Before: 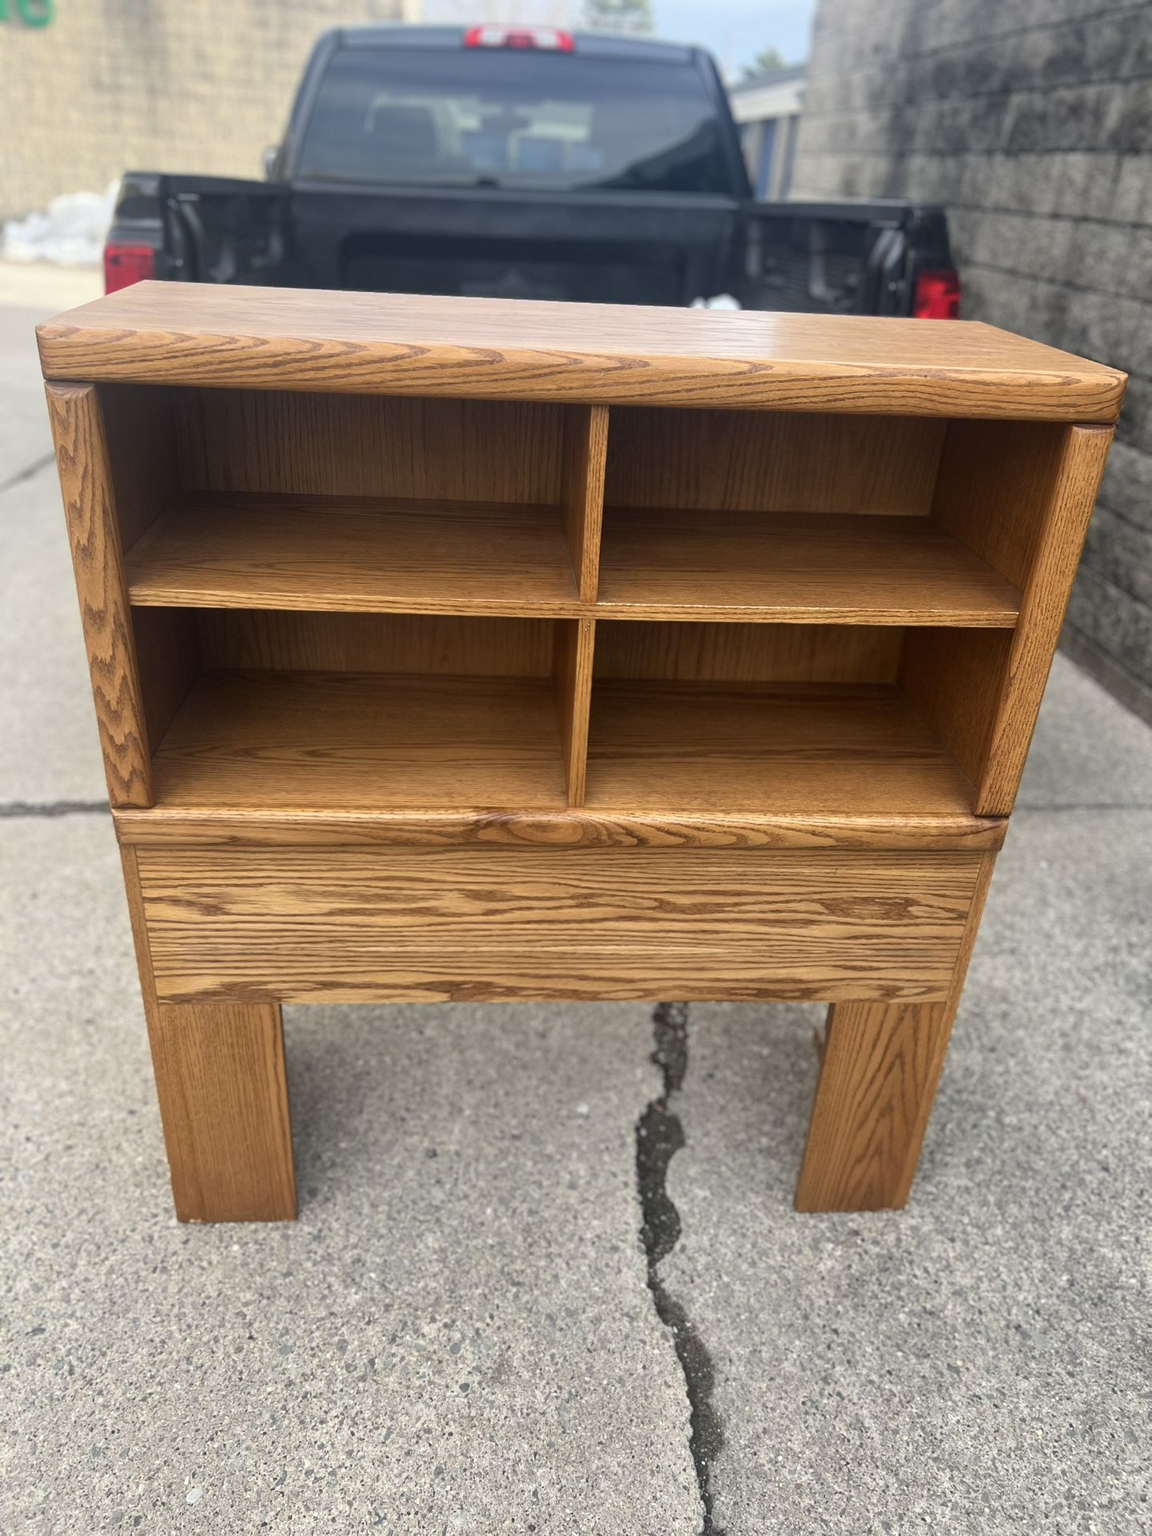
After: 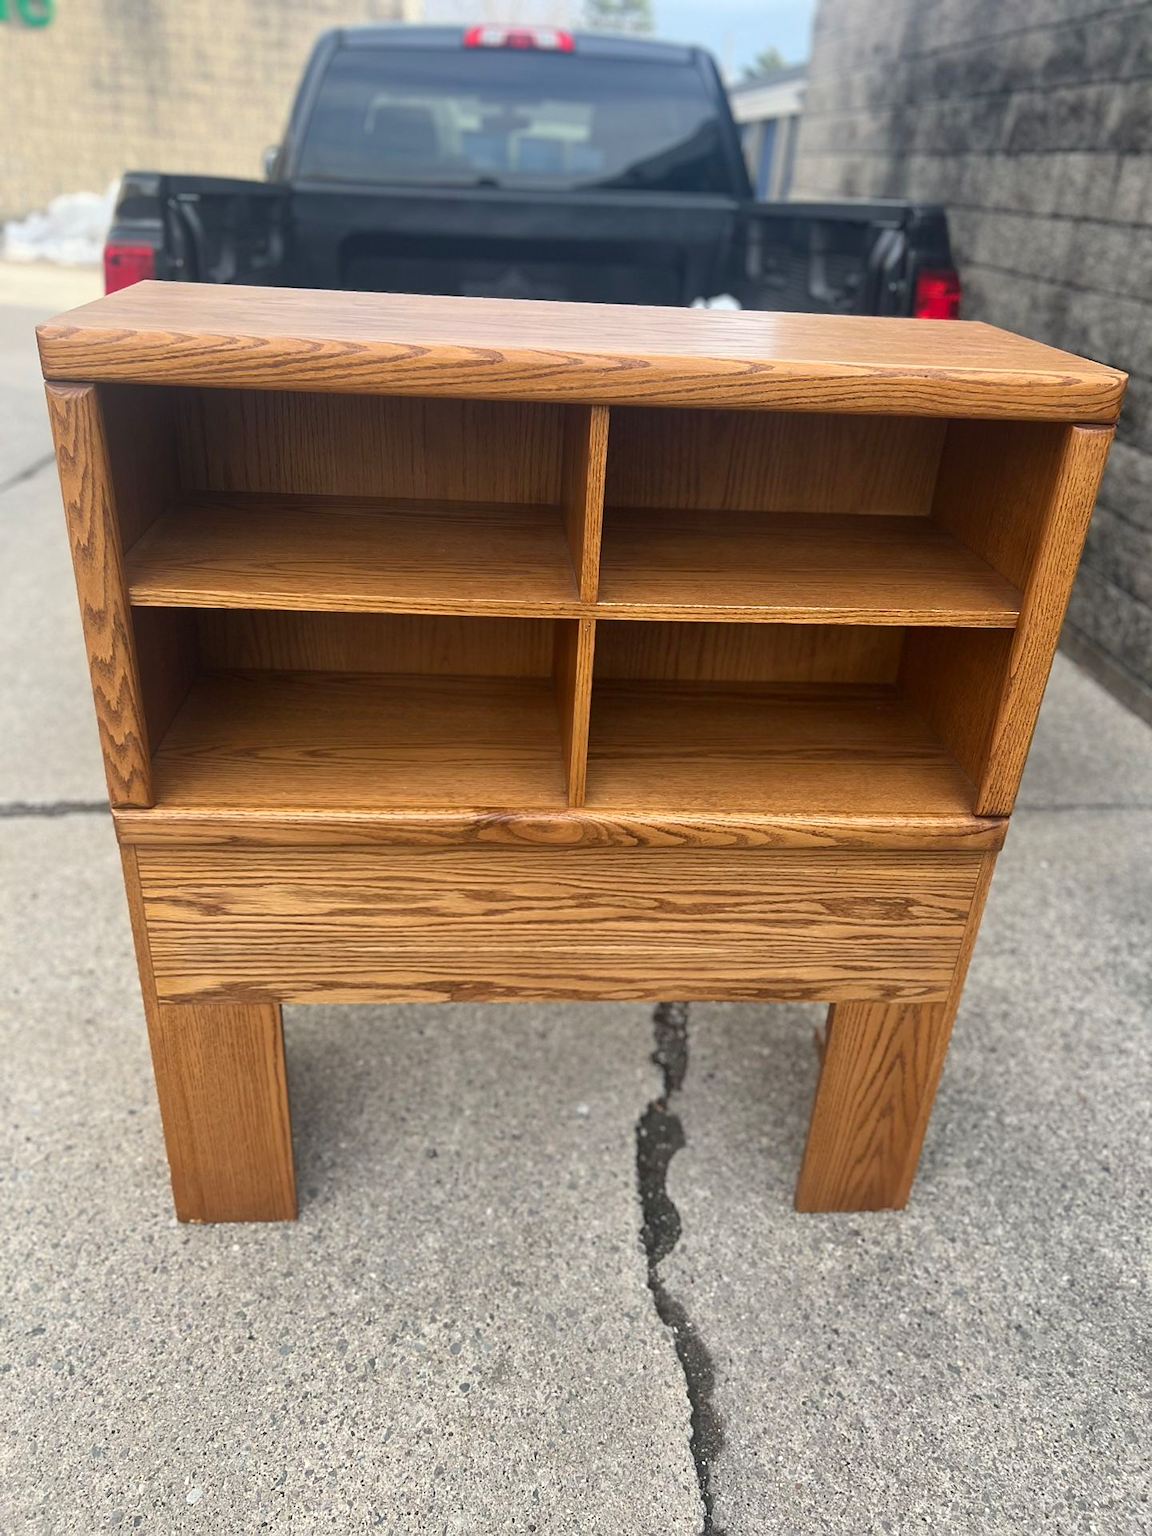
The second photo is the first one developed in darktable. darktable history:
sharpen: radius 1.587, amount 0.363, threshold 1.571
